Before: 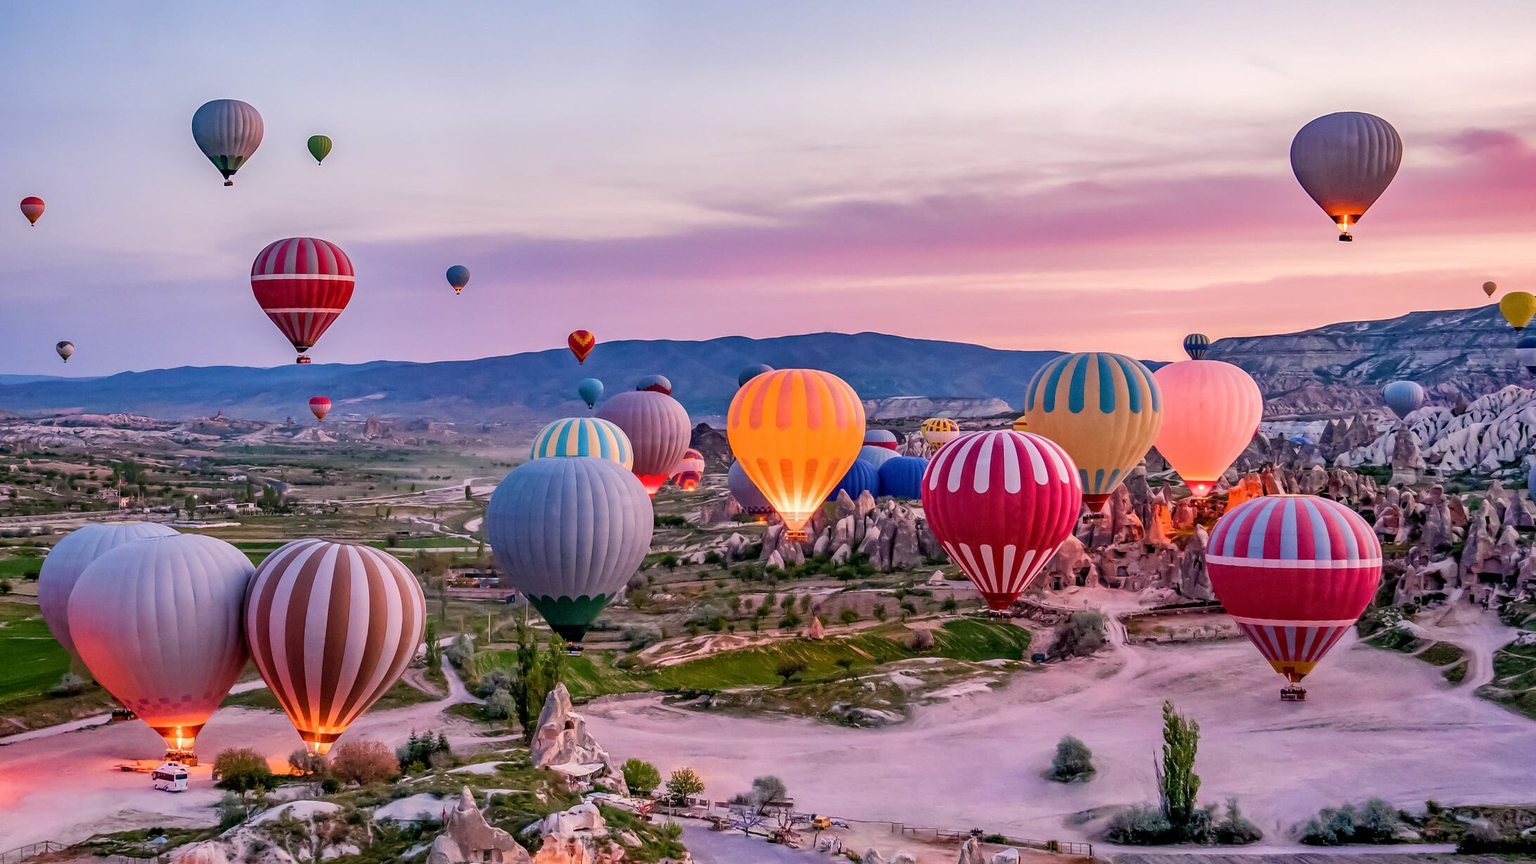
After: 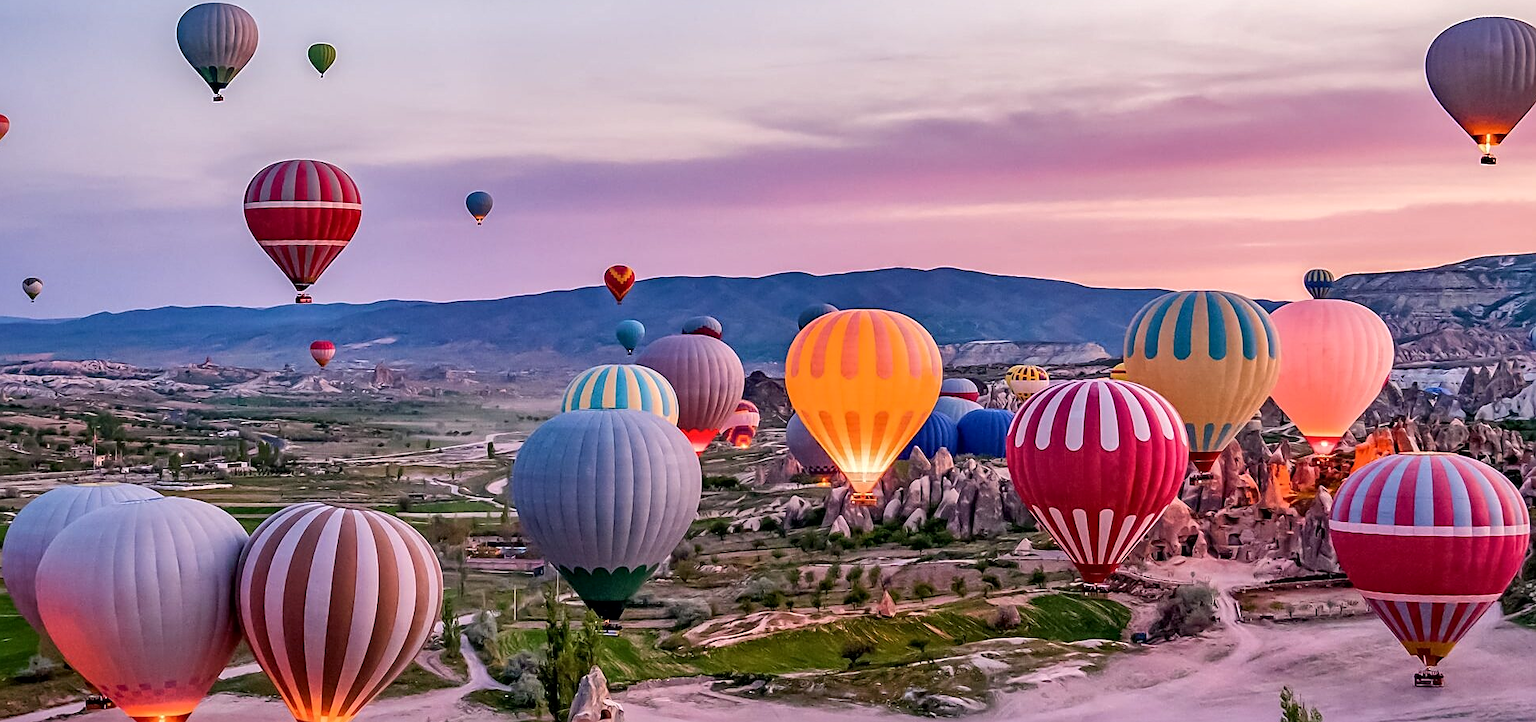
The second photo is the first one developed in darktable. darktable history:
sharpen: on, module defaults
crop and rotate: left 2.425%, top 11.305%, right 9.6%, bottom 15.08%
local contrast: mode bilateral grid, contrast 20, coarseness 50, detail 120%, midtone range 0.2
